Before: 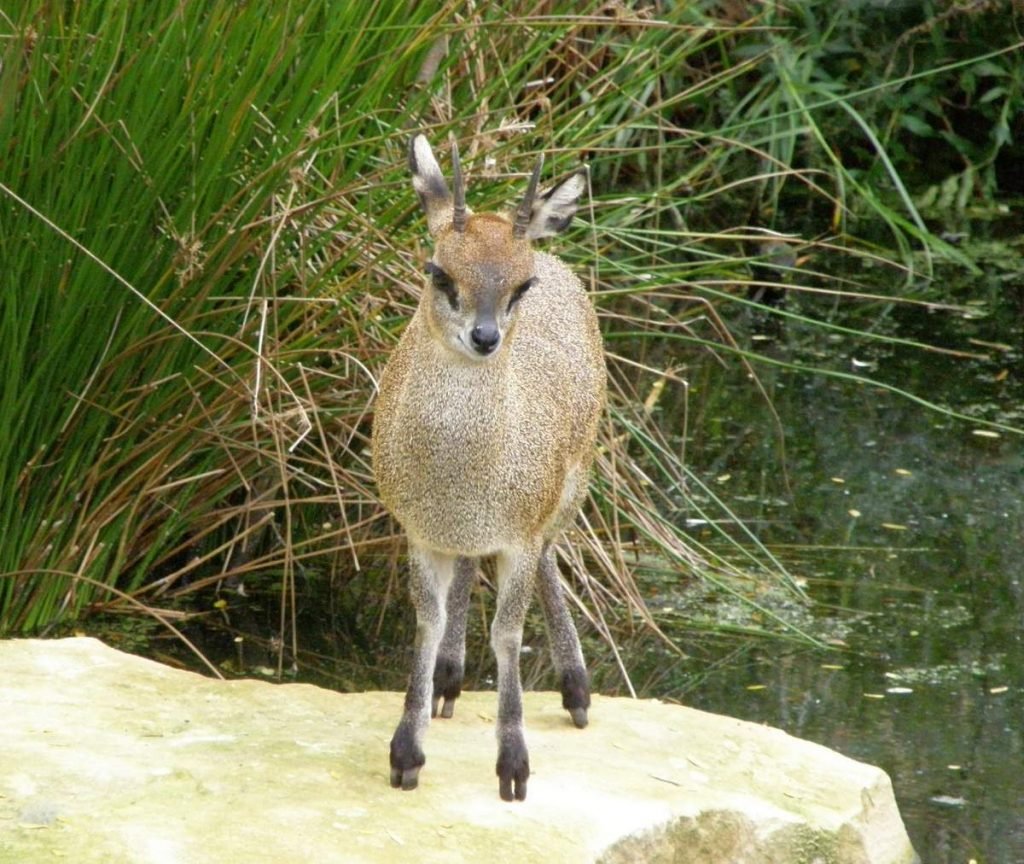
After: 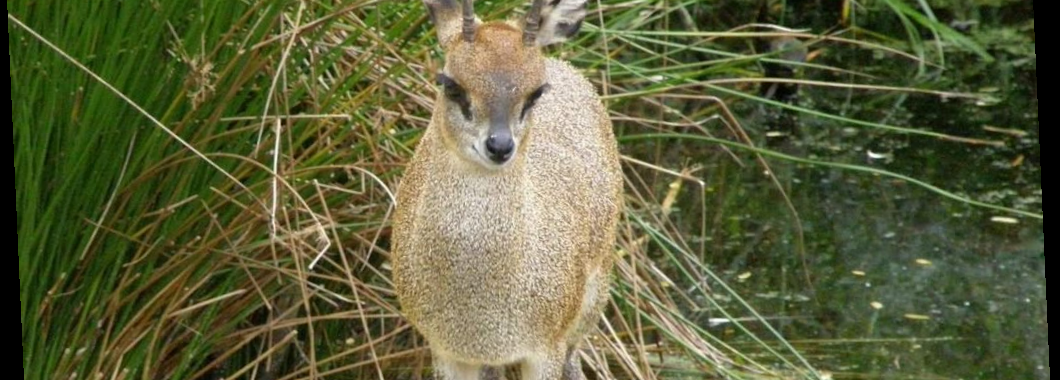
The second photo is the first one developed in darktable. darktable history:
crop and rotate: top 23.84%, bottom 34.294%
rotate and perspective: rotation -2.56°, automatic cropping off
